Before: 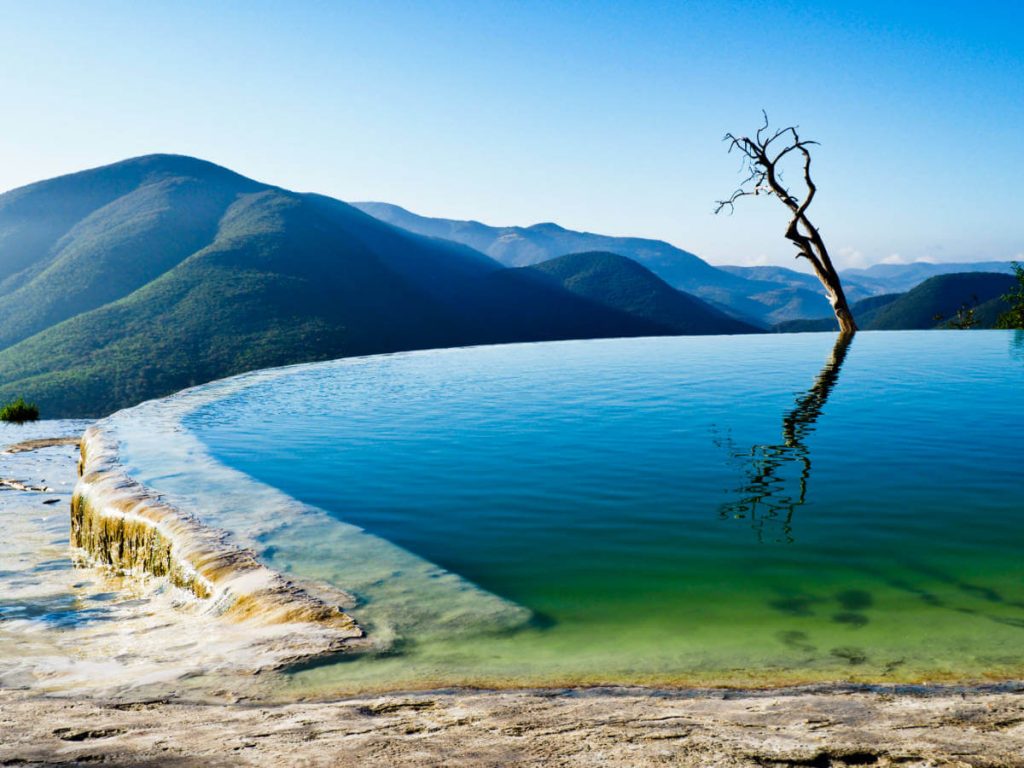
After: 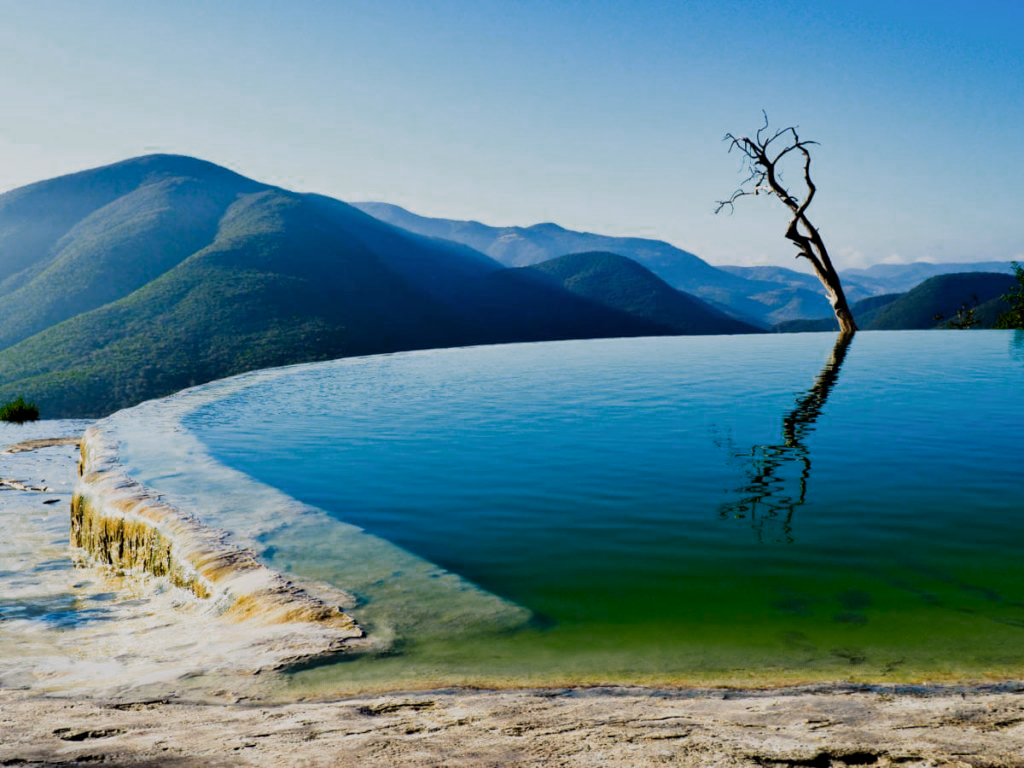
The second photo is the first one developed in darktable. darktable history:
filmic rgb: hardness 4.17
color zones: curves: ch0 [(0.25, 0.5) (0.347, 0.092) (0.75, 0.5)]; ch1 [(0.25, 0.5) (0.33, 0.51) (0.75, 0.5)]
